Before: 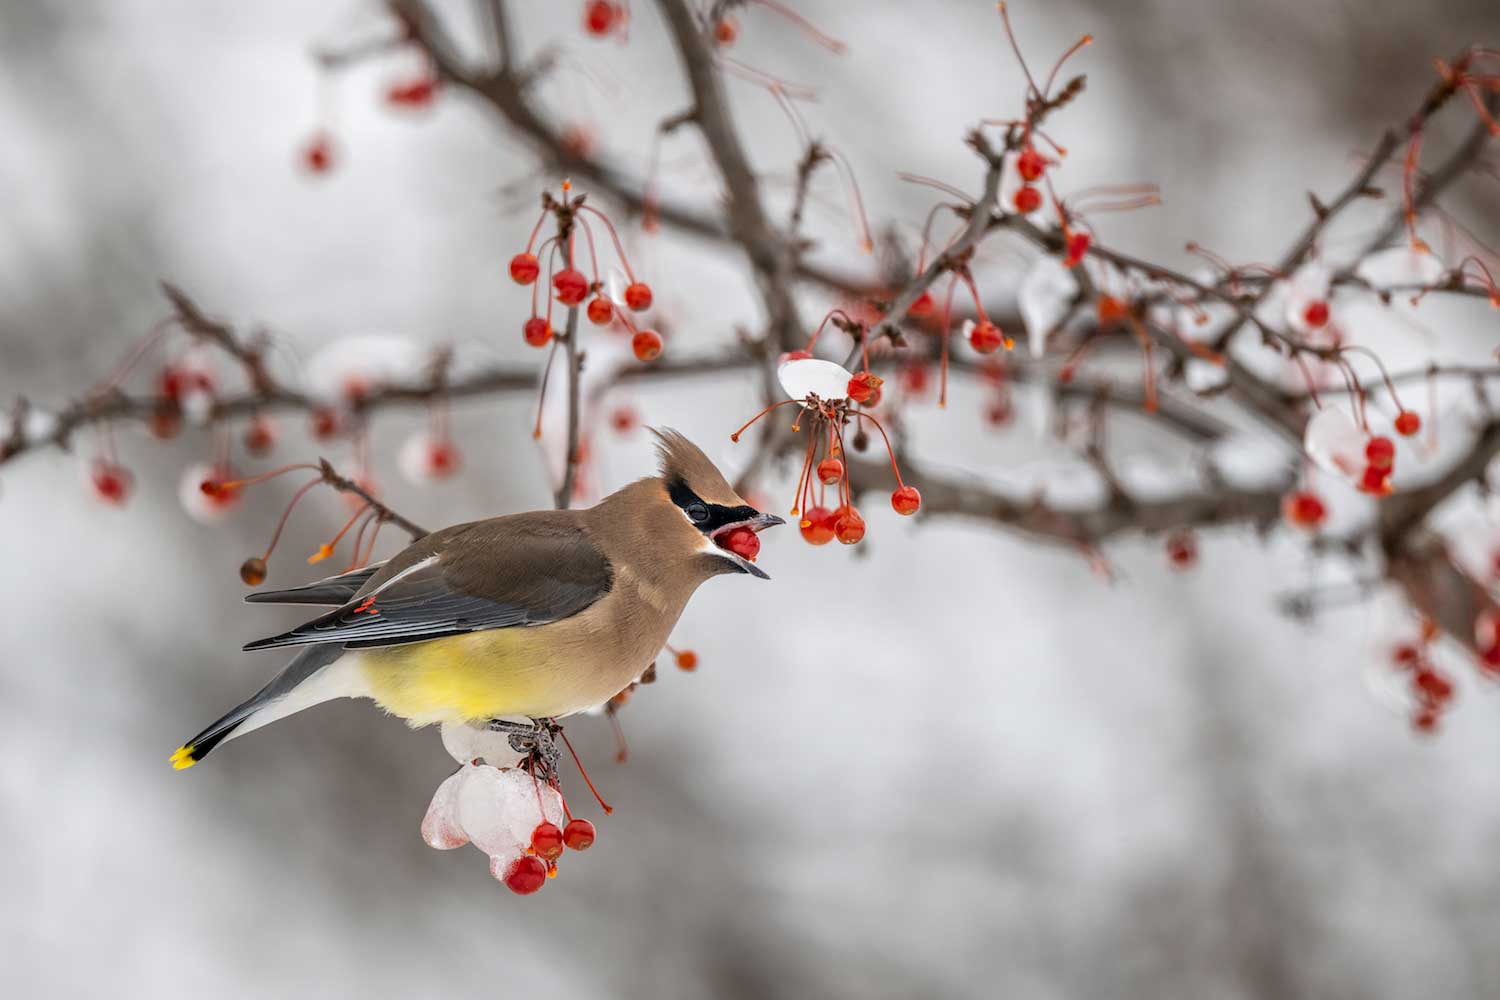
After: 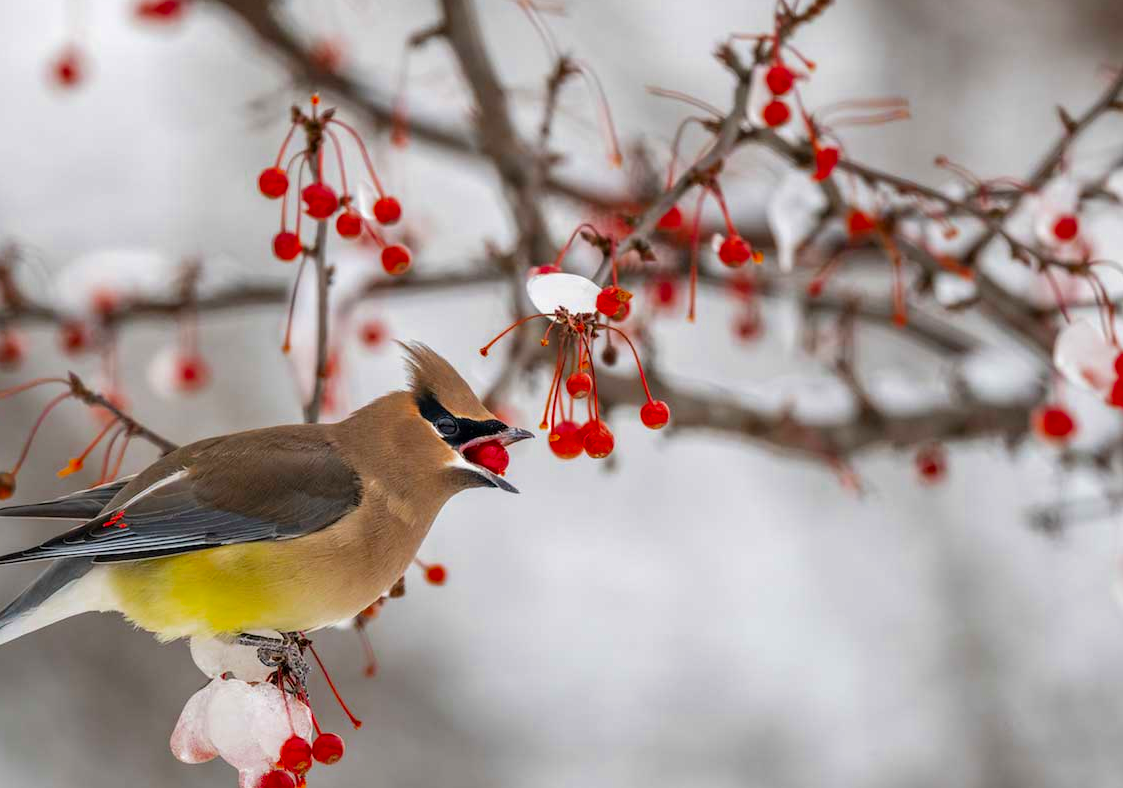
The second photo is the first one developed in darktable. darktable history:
crop: left 16.768%, top 8.653%, right 8.362%, bottom 12.485%
color zones: curves: ch0 [(0, 0.425) (0.143, 0.422) (0.286, 0.42) (0.429, 0.419) (0.571, 0.419) (0.714, 0.42) (0.857, 0.422) (1, 0.425)]; ch1 [(0, 0.666) (0.143, 0.669) (0.286, 0.671) (0.429, 0.67) (0.571, 0.67) (0.714, 0.67) (0.857, 0.67) (1, 0.666)]
